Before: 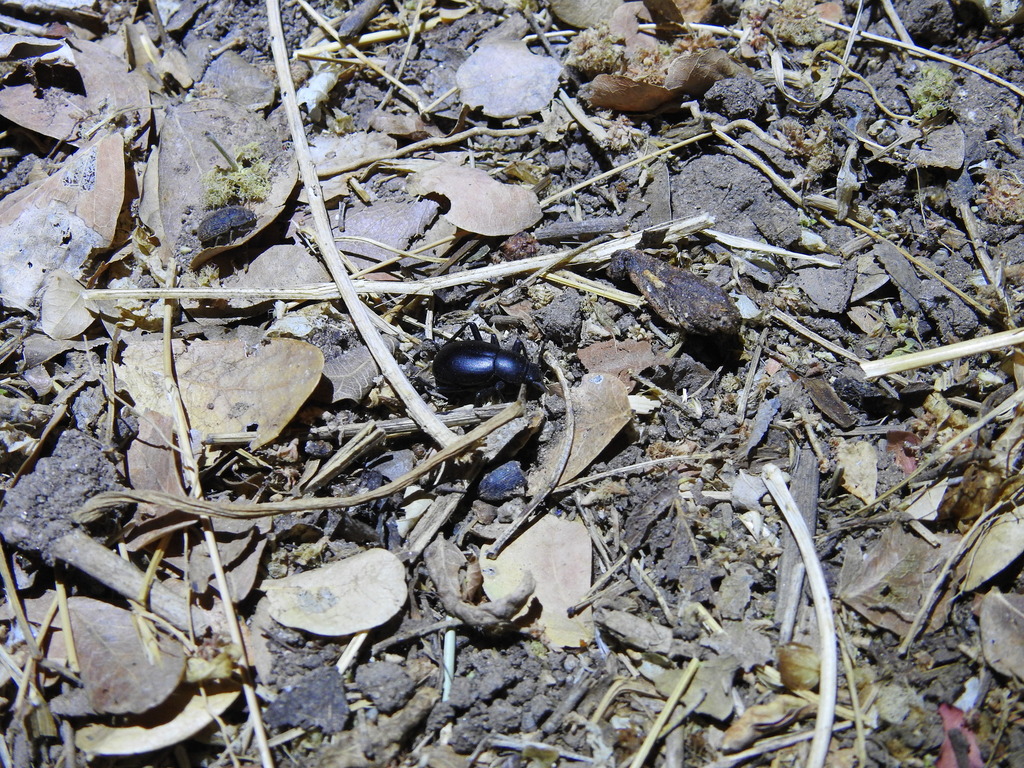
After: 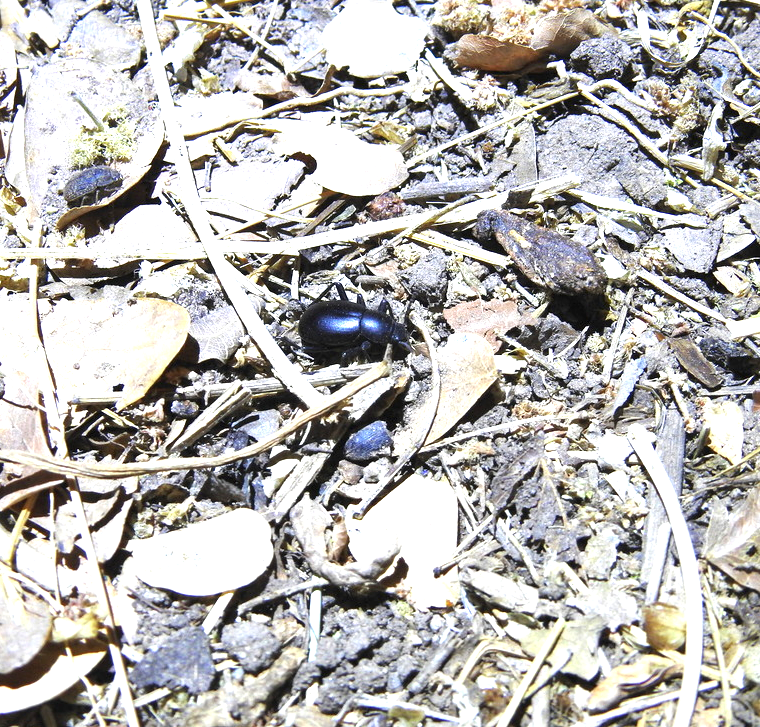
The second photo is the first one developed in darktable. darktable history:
crop and rotate: left 13.15%, top 5.251%, right 12.609%
exposure: black level correction 0, exposure 1.379 EV, compensate exposure bias true, compensate highlight preservation false
